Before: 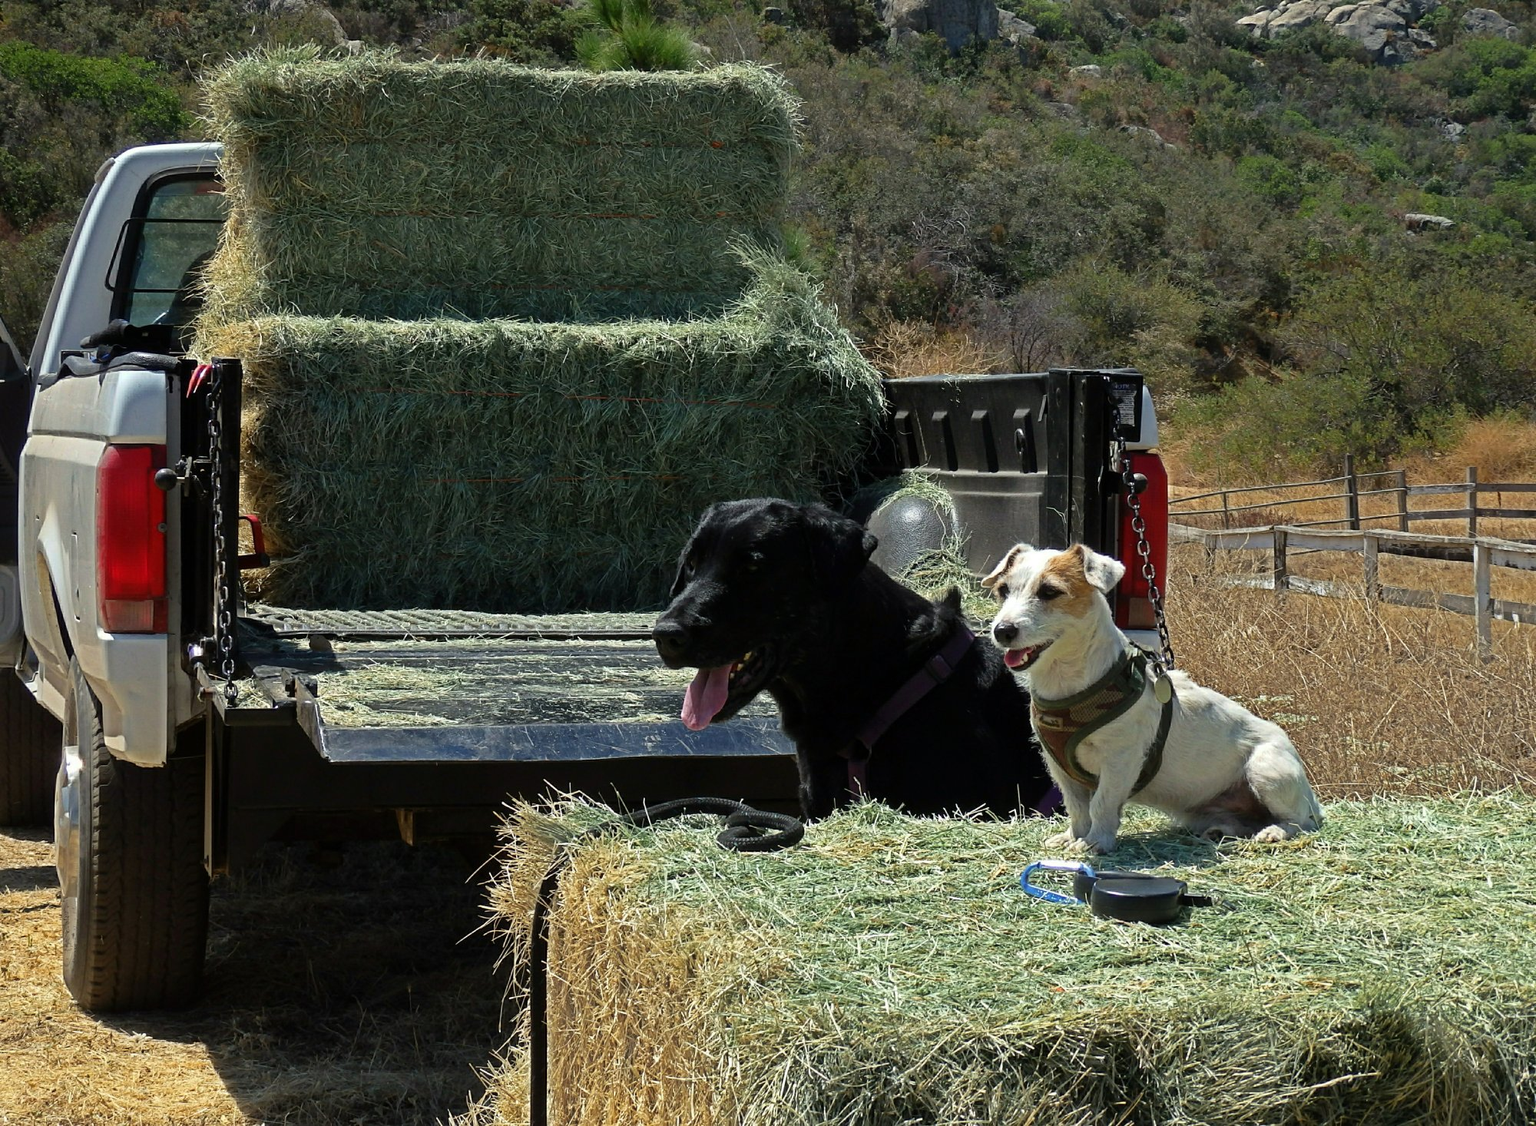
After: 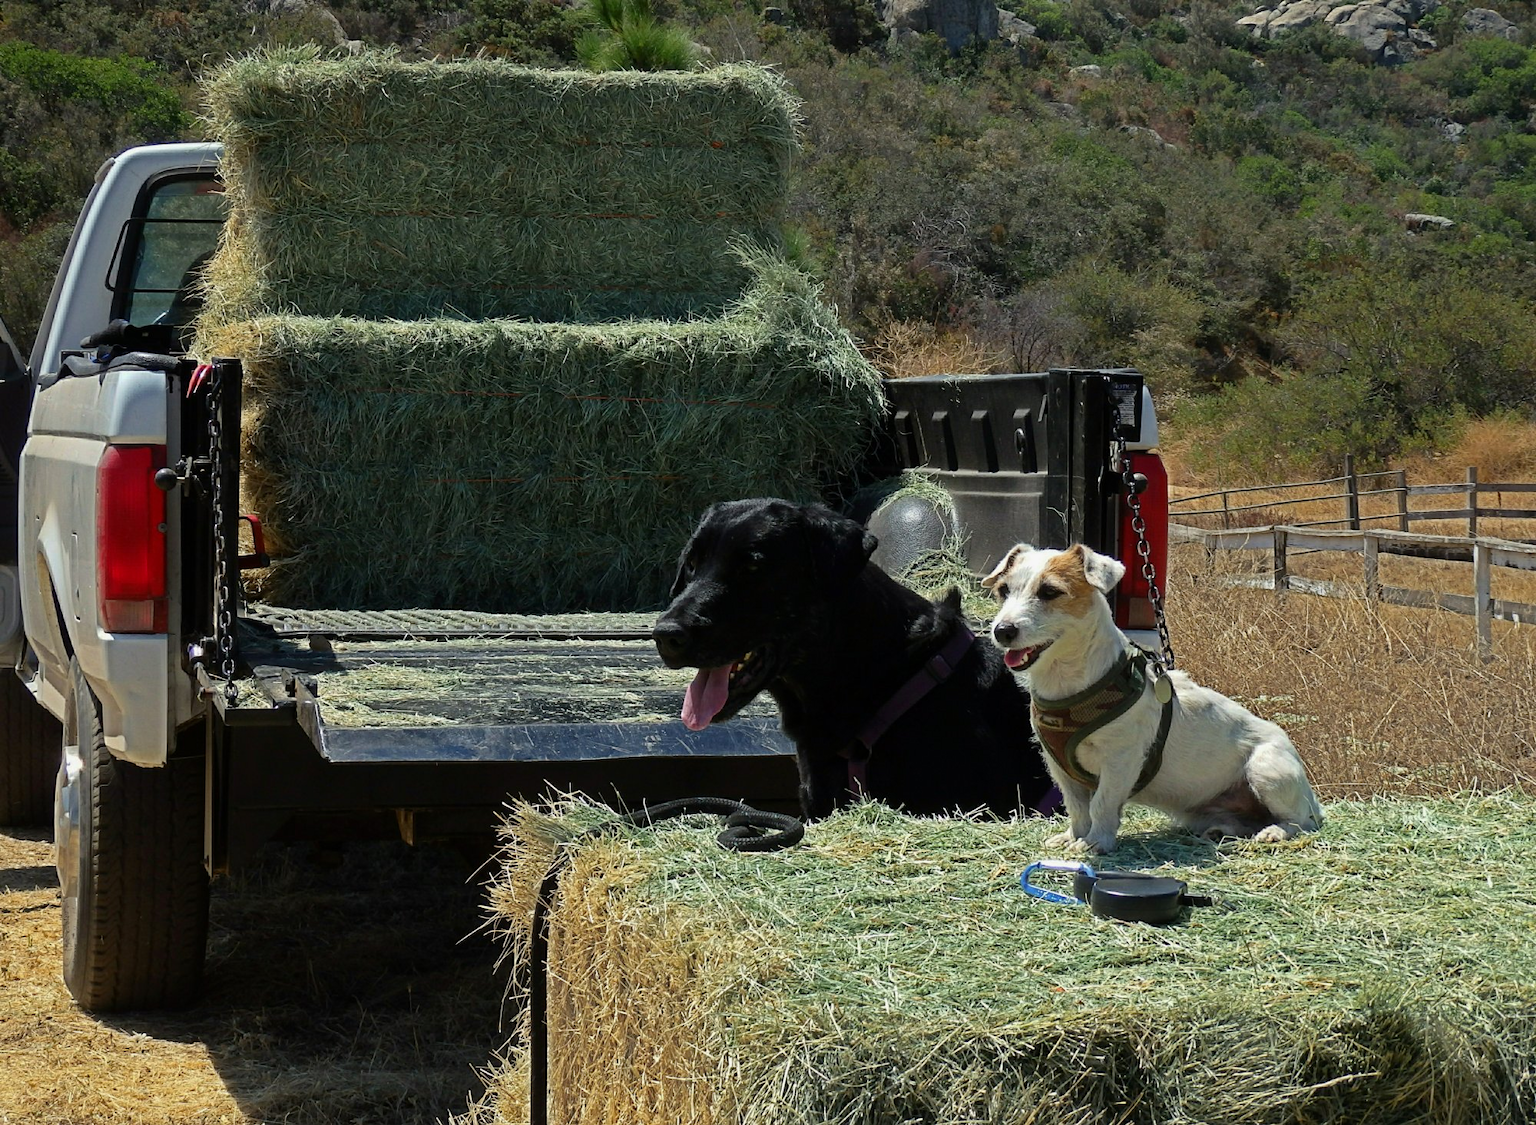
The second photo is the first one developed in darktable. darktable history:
shadows and highlights: shadows -20.04, white point adjustment -2.11, highlights -34.95
